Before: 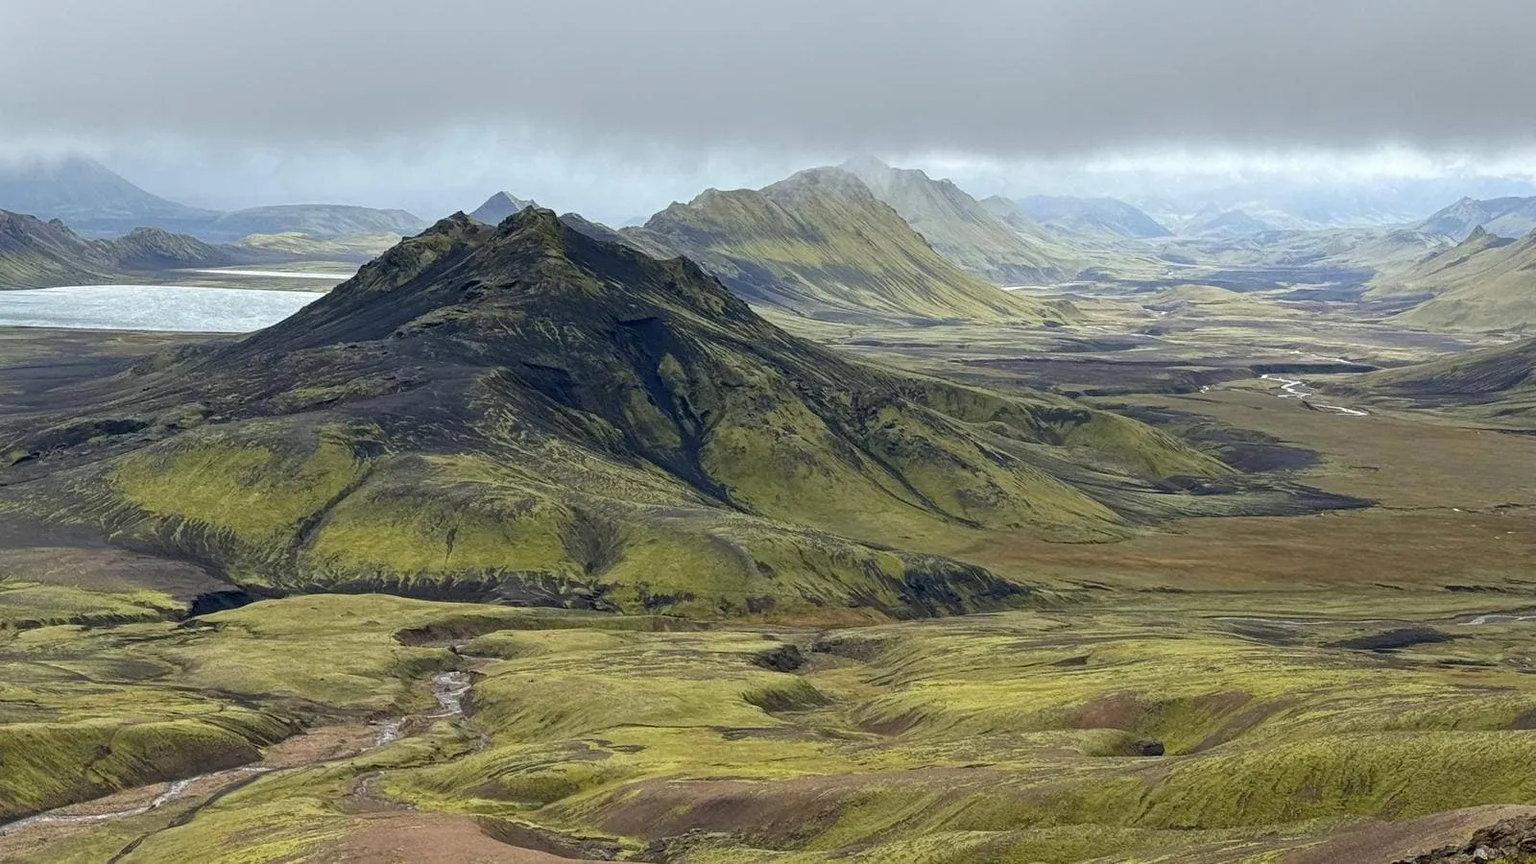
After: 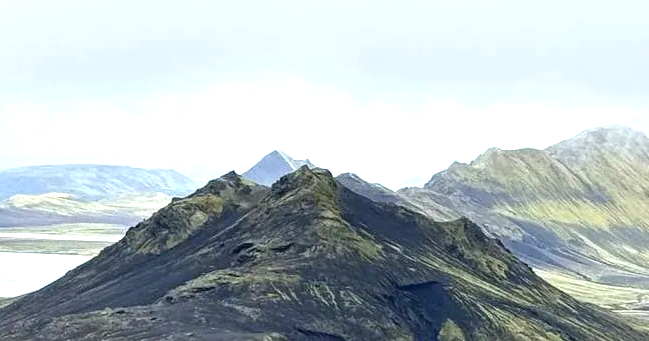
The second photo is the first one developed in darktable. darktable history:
exposure: black level correction 0, exposure 1.1 EV, compensate exposure bias true, compensate highlight preservation false
crop: left 15.452%, top 5.459%, right 43.956%, bottom 56.62%
